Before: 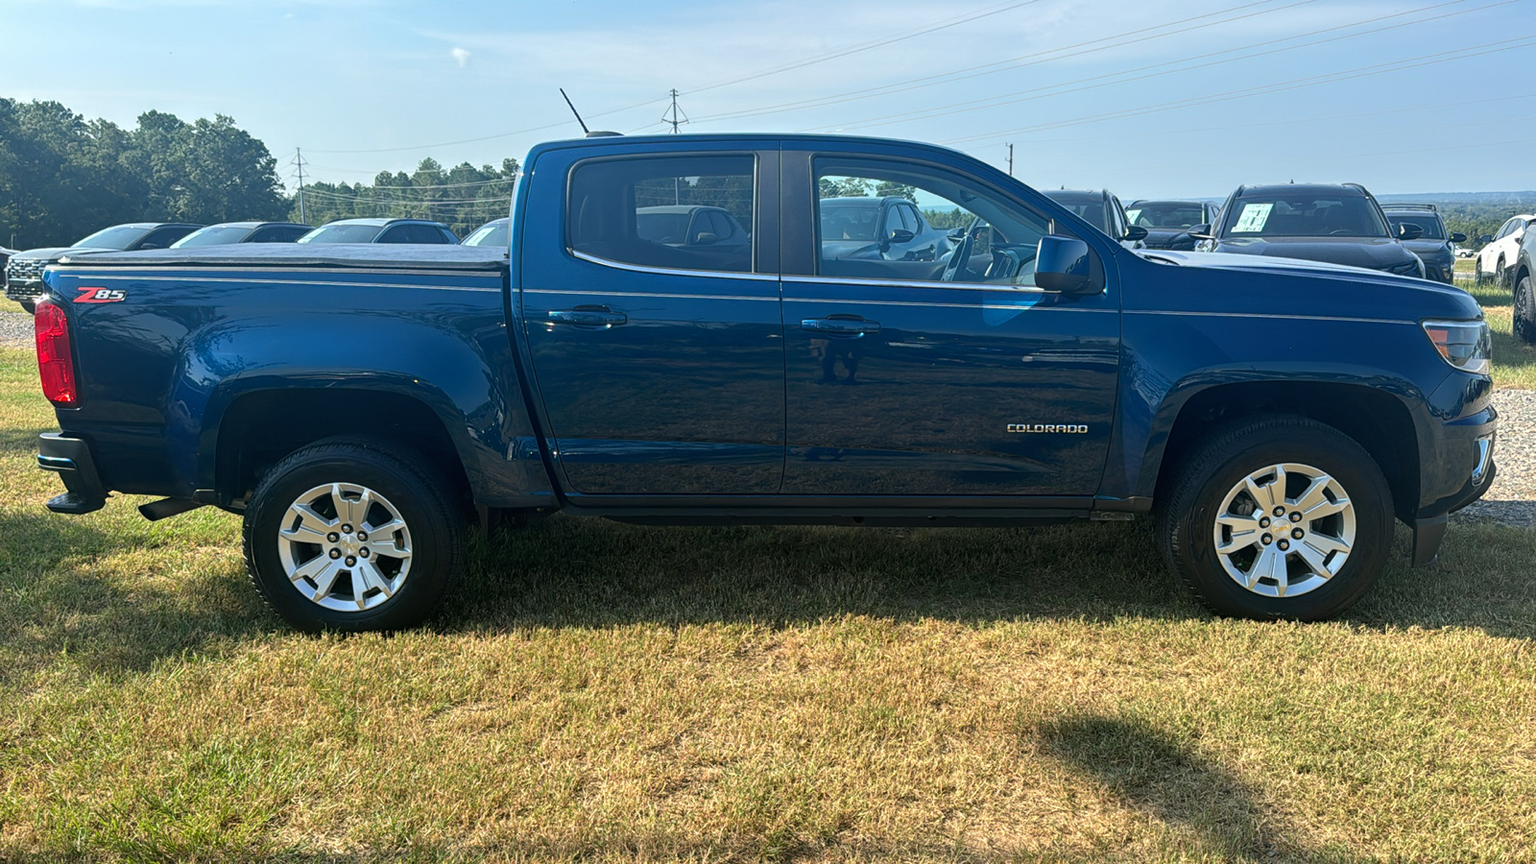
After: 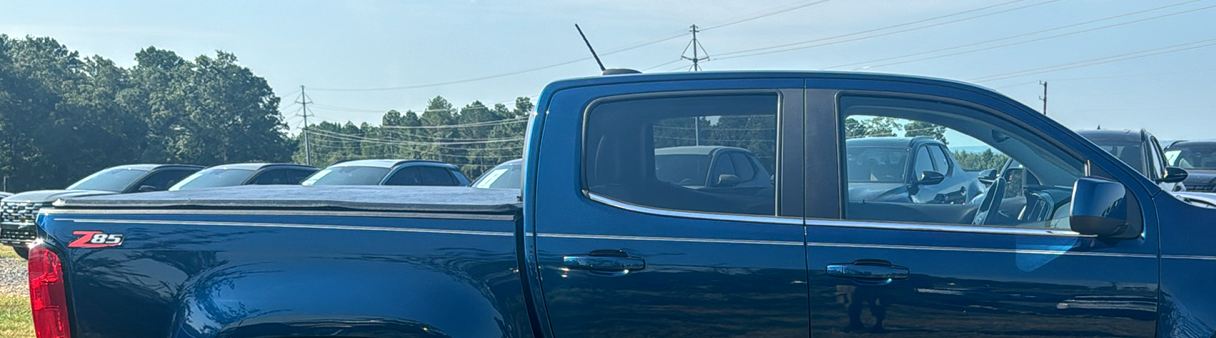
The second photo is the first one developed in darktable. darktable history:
crop: left 0.52%, top 7.645%, right 23.449%, bottom 54.754%
local contrast: on, module defaults
